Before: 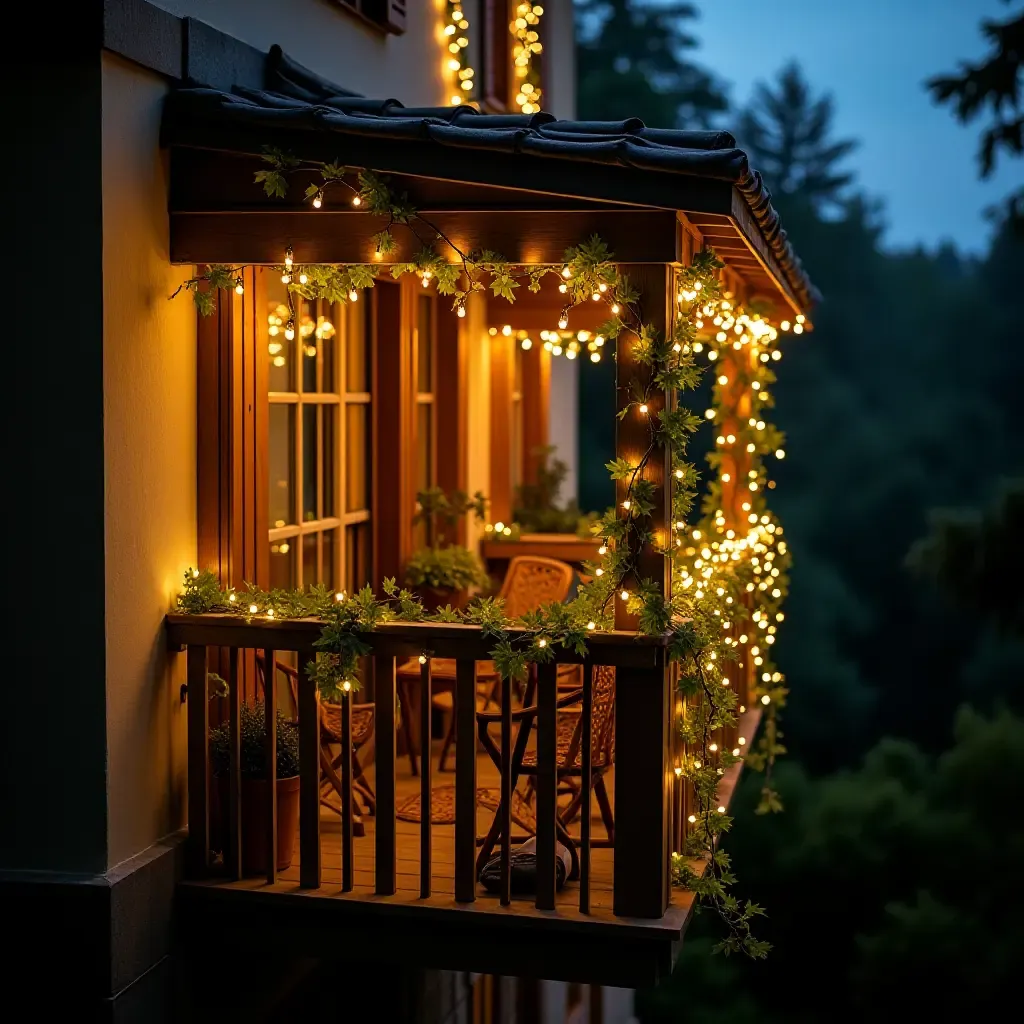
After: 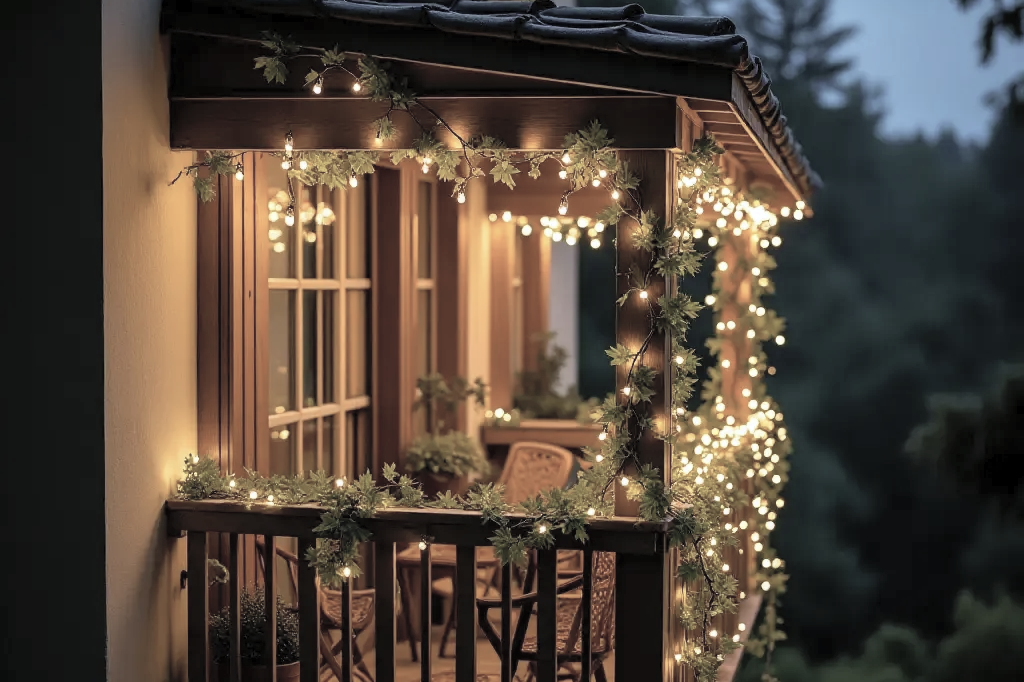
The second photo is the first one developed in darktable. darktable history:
contrast brightness saturation: brightness 0.18, saturation -0.5
white balance: red 0.984, blue 1.059
crop: top 11.166%, bottom 22.168%
